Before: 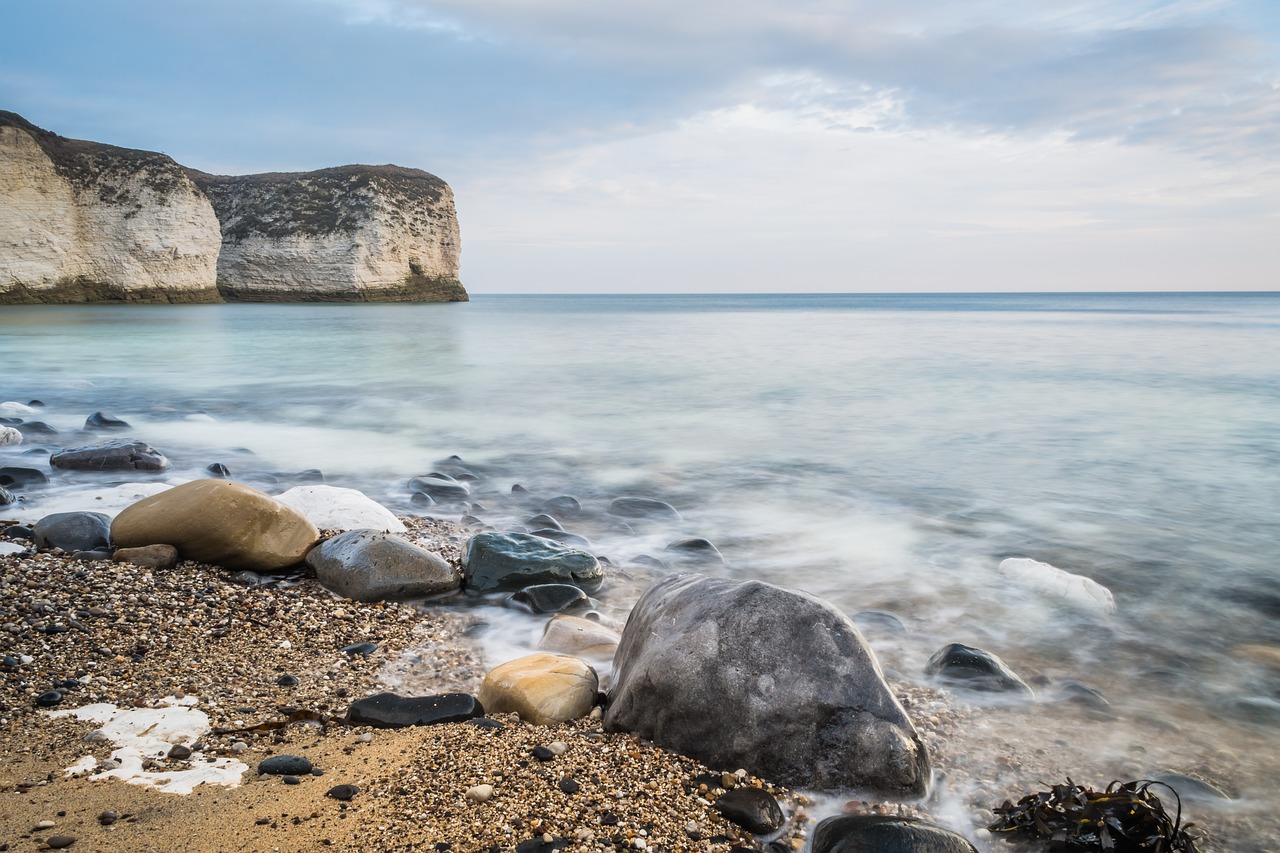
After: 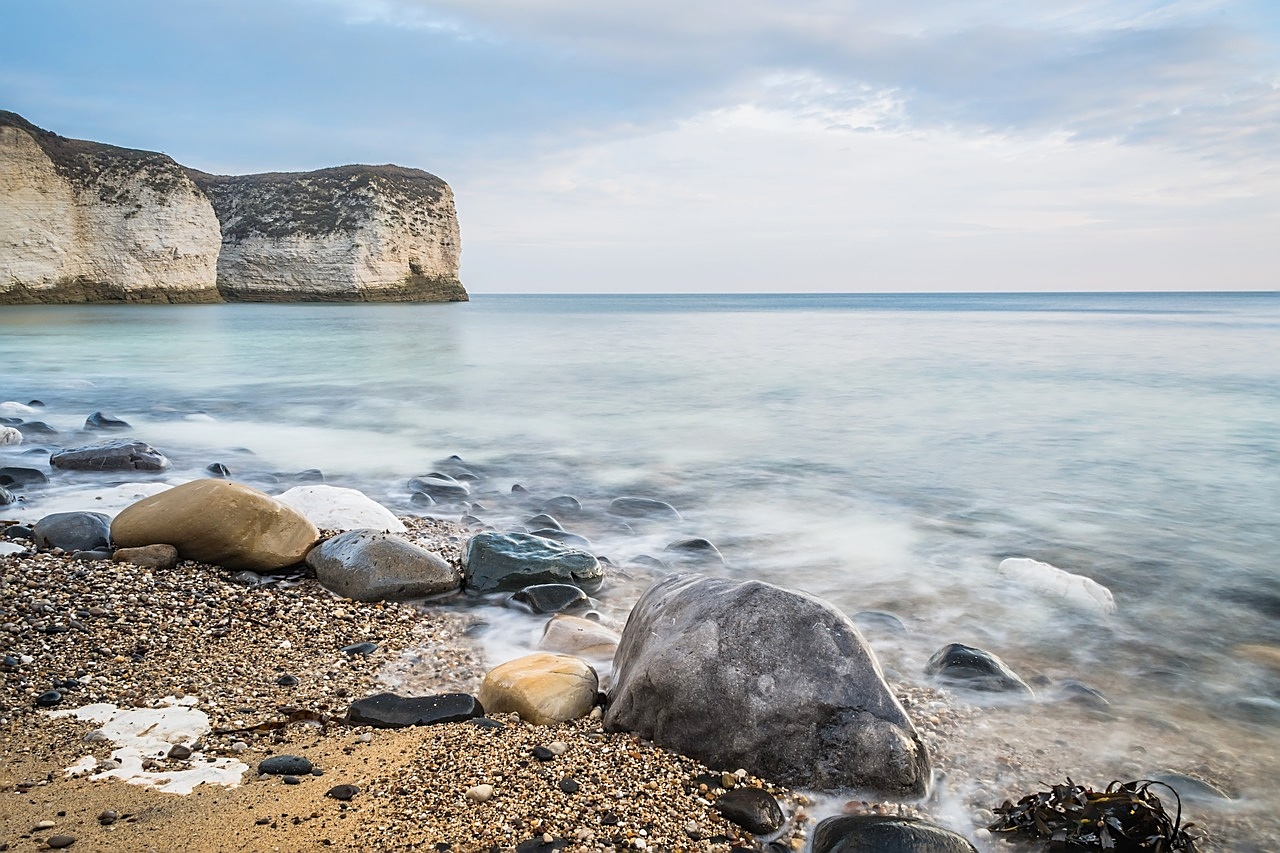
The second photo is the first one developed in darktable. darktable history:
levels: black 0.021%, levels [0, 0.478, 1]
exposure: exposure 0.014 EV, compensate exposure bias true, compensate highlight preservation false
sharpen: on, module defaults
